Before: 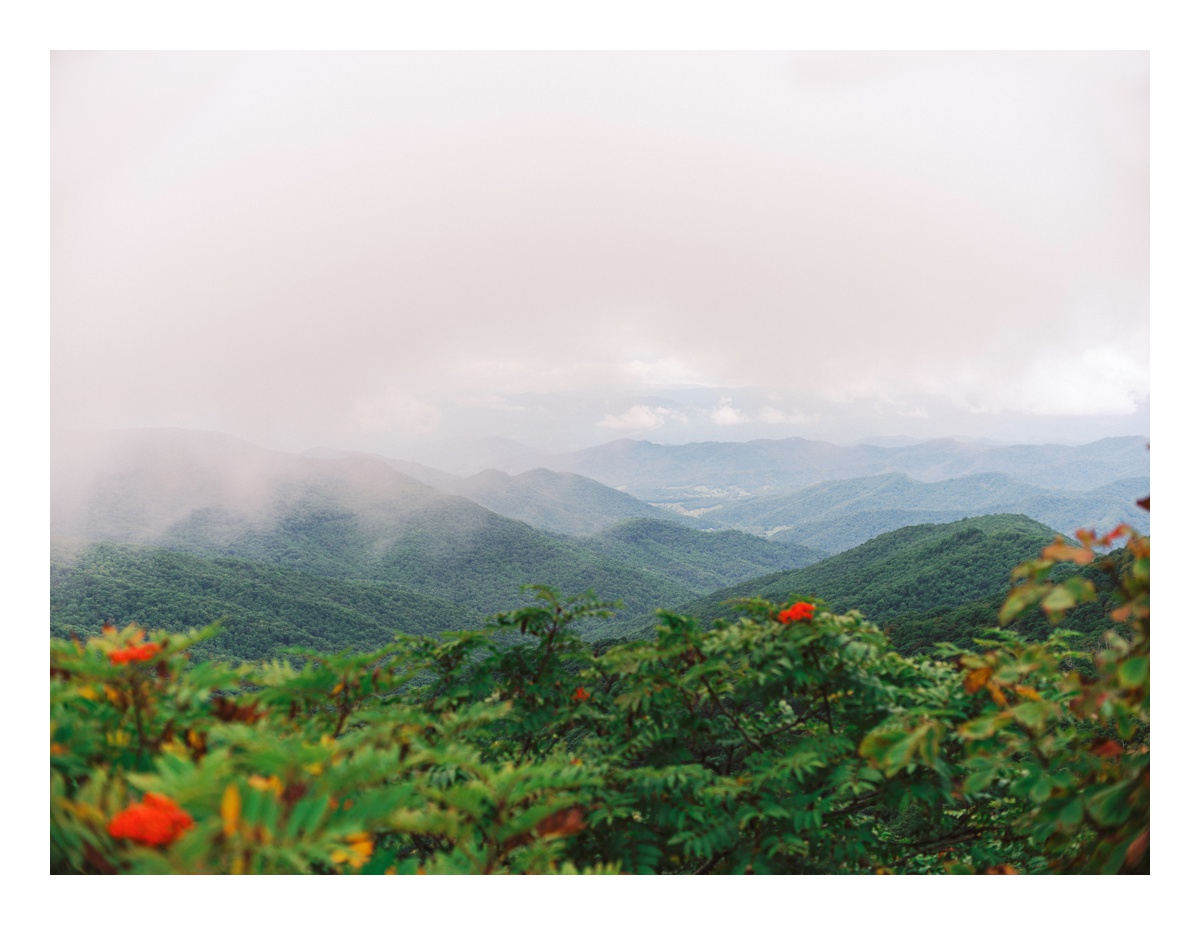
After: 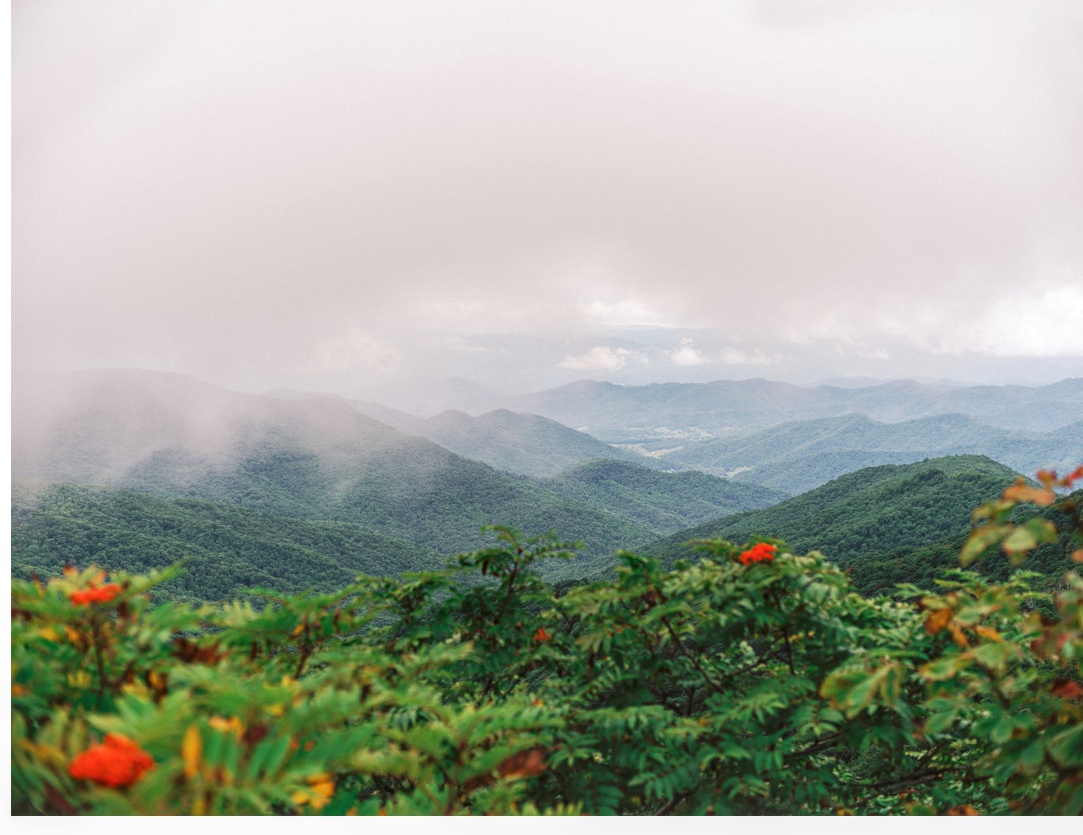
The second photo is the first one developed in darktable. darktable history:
shadows and highlights: shadows 37.27, highlights -28.18, soften with gaussian
local contrast: on, module defaults
crop: left 3.305%, top 6.436%, right 6.389%, bottom 3.258%
